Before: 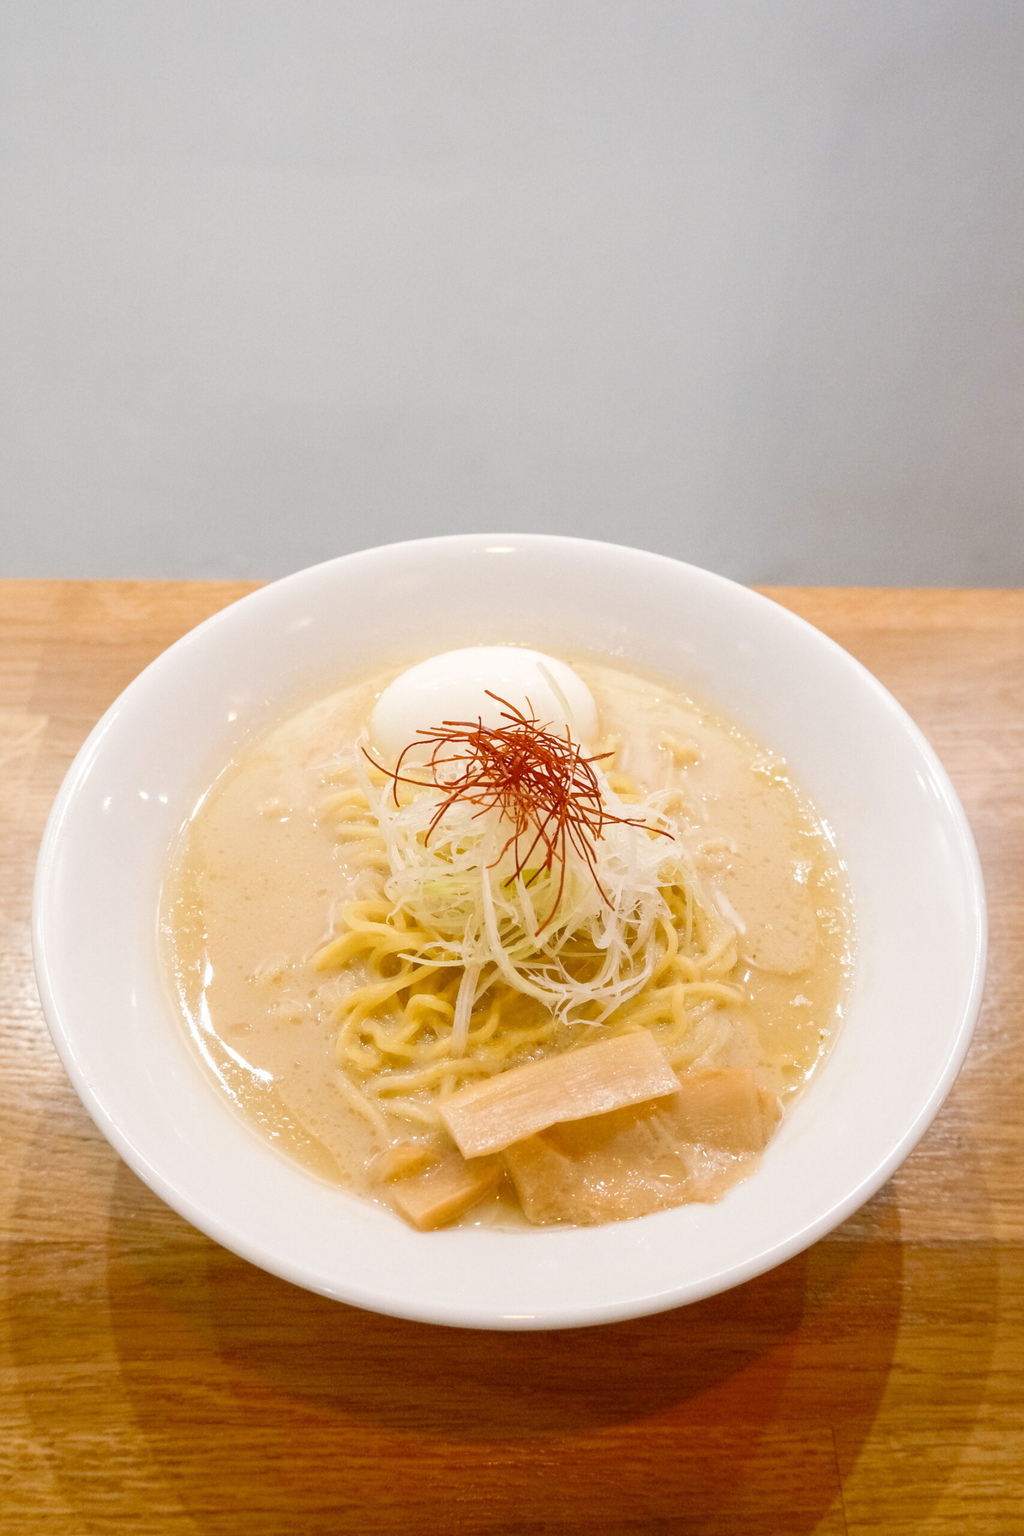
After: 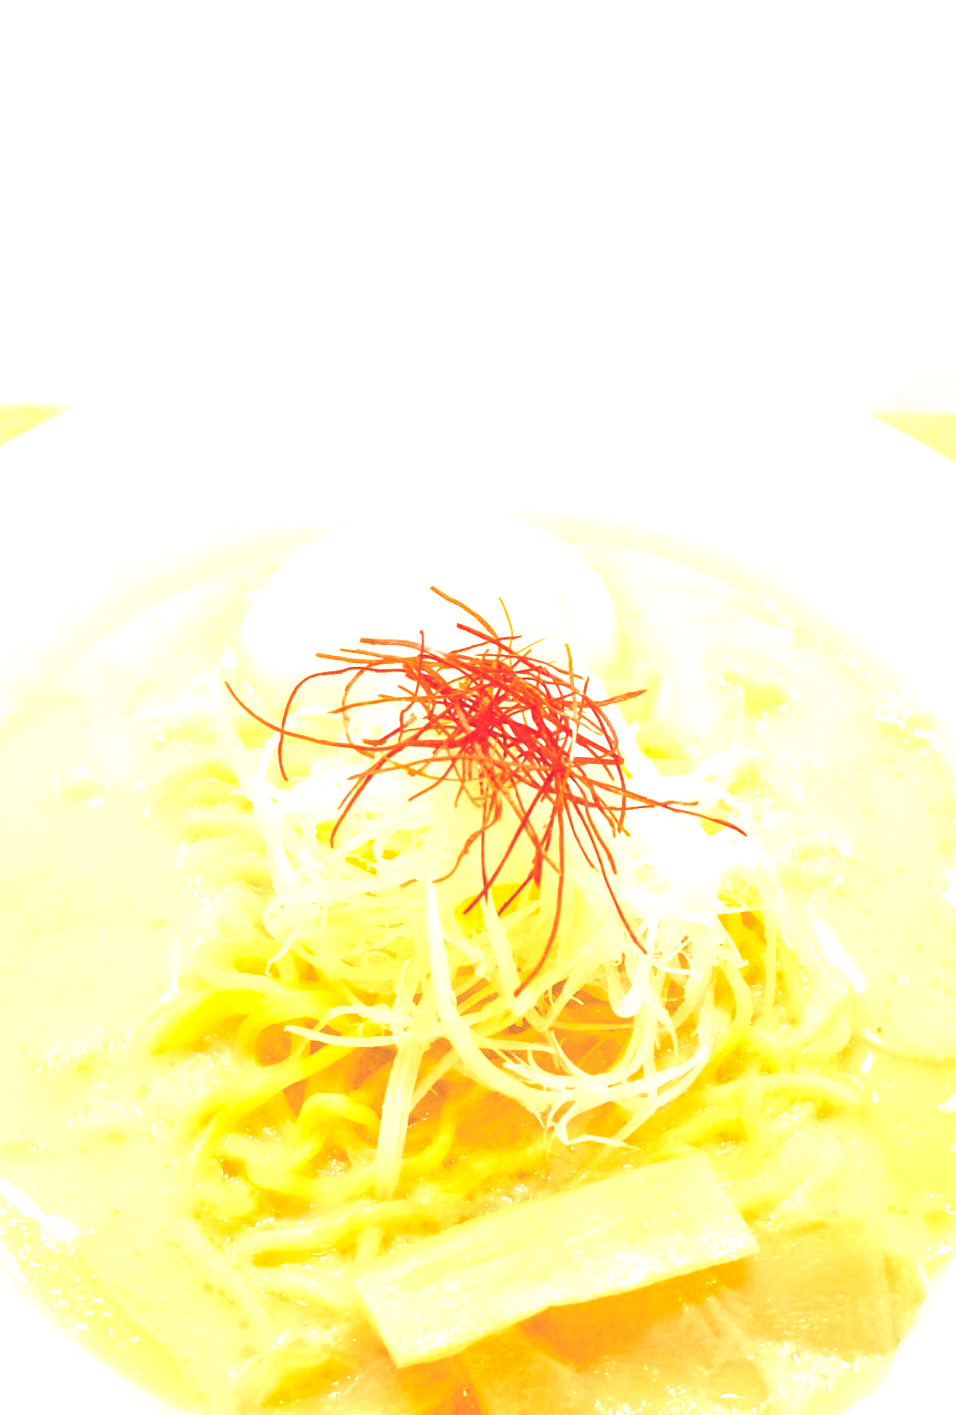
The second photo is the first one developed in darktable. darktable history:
crop and rotate: left 22.17%, top 22.044%, right 21.811%, bottom 22.652%
contrast brightness saturation: contrast 0.182, saturation 0.308
exposure: black level correction -0.024, exposure 1.397 EV, compensate exposure bias true, compensate highlight preservation false
